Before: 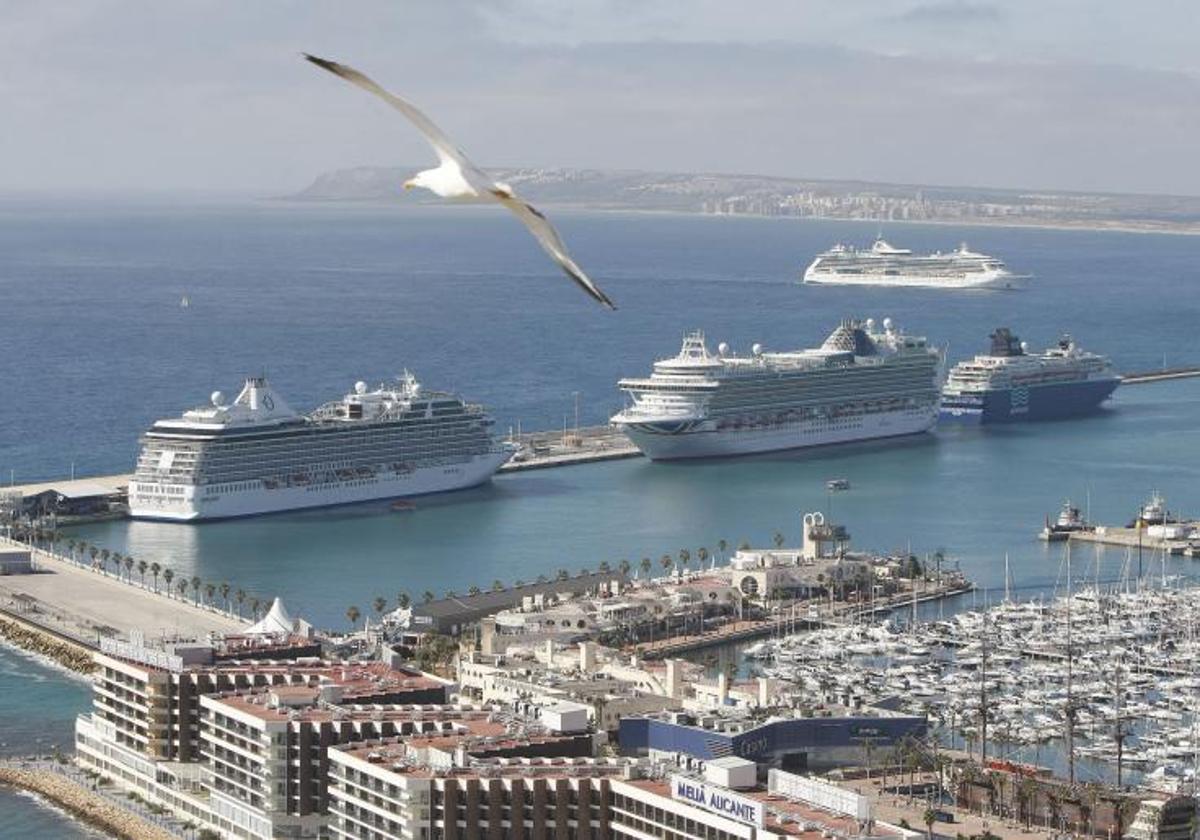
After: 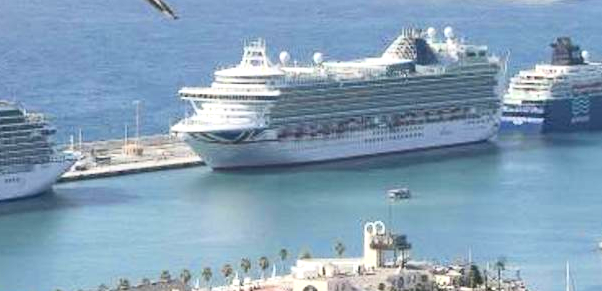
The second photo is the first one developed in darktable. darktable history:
crop: left 36.607%, top 34.735%, right 13.146%, bottom 30.611%
exposure: black level correction 0.001, exposure 0.5 EV, compensate exposure bias true, compensate highlight preservation false
tone equalizer: -8 EV -0.55 EV
contrast brightness saturation: contrast 0.24, brightness 0.09
color zones: curves: ch0 [(0, 0.613) (0.01, 0.613) (0.245, 0.448) (0.498, 0.529) (0.642, 0.665) (0.879, 0.777) (0.99, 0.613)]; ch1 [(0, 0) (0.143, 0) (0.286, 0) (0.429, 0) (0.571, 0) (0.714, 0) (0.857, 0)], mix -121.96%
